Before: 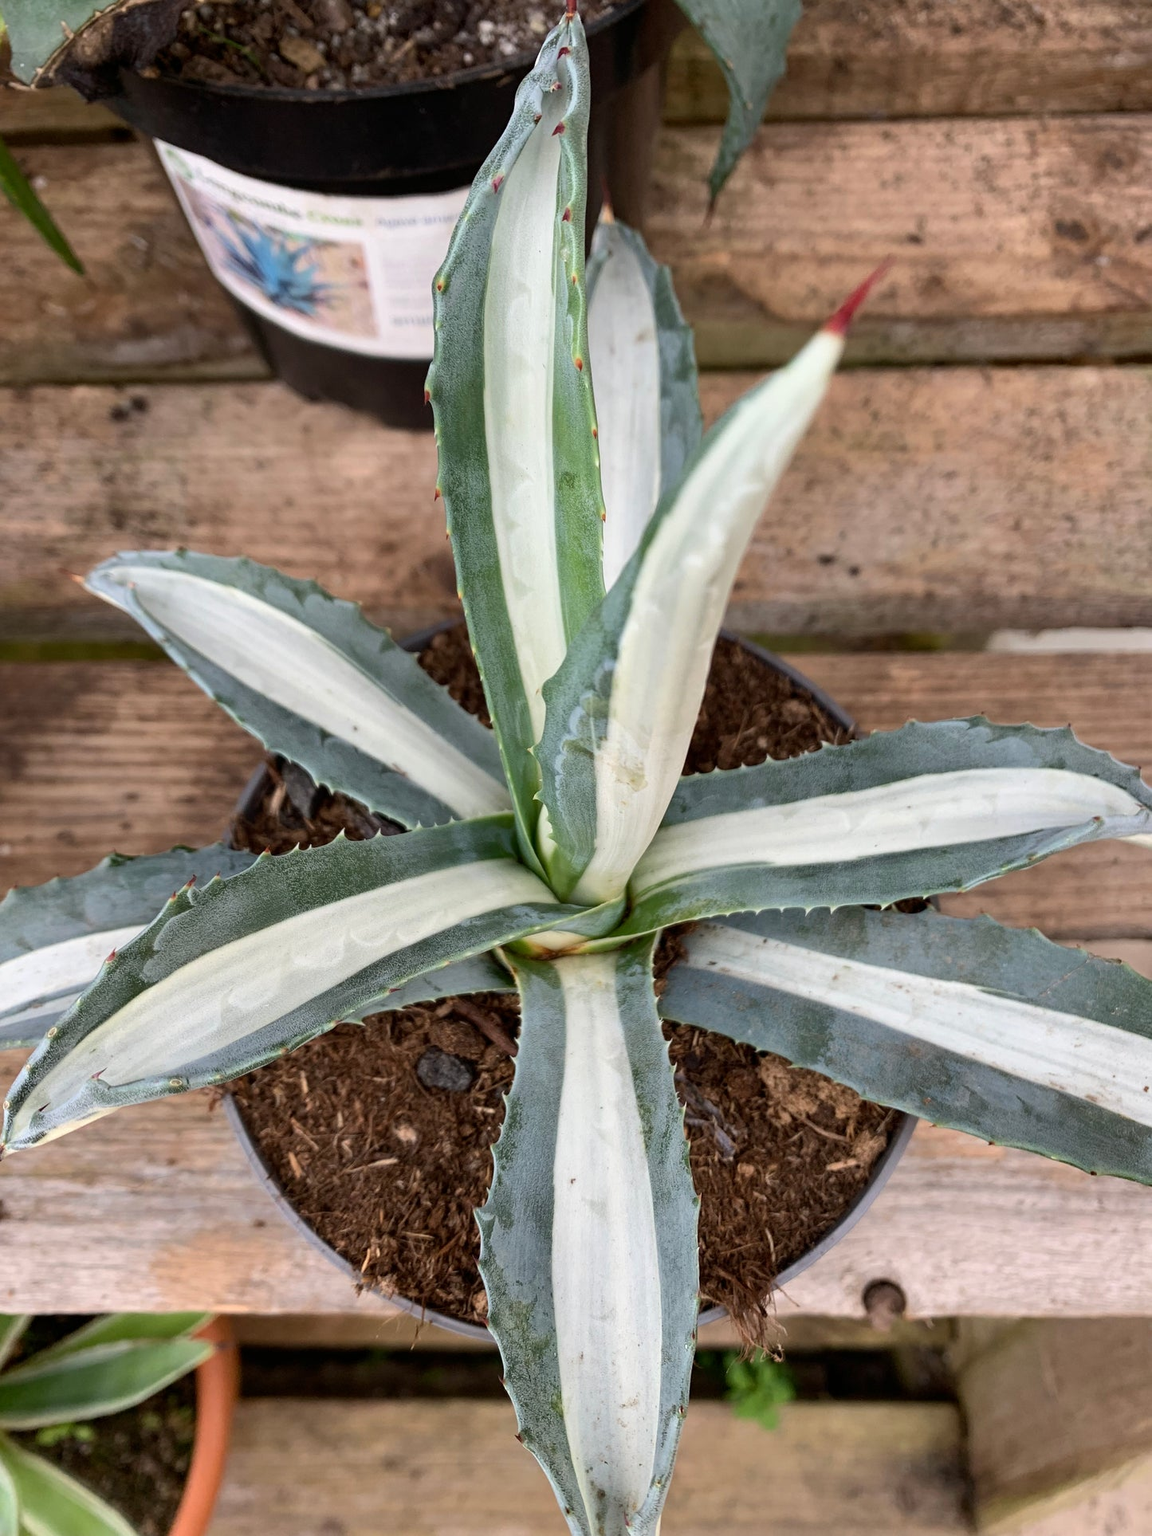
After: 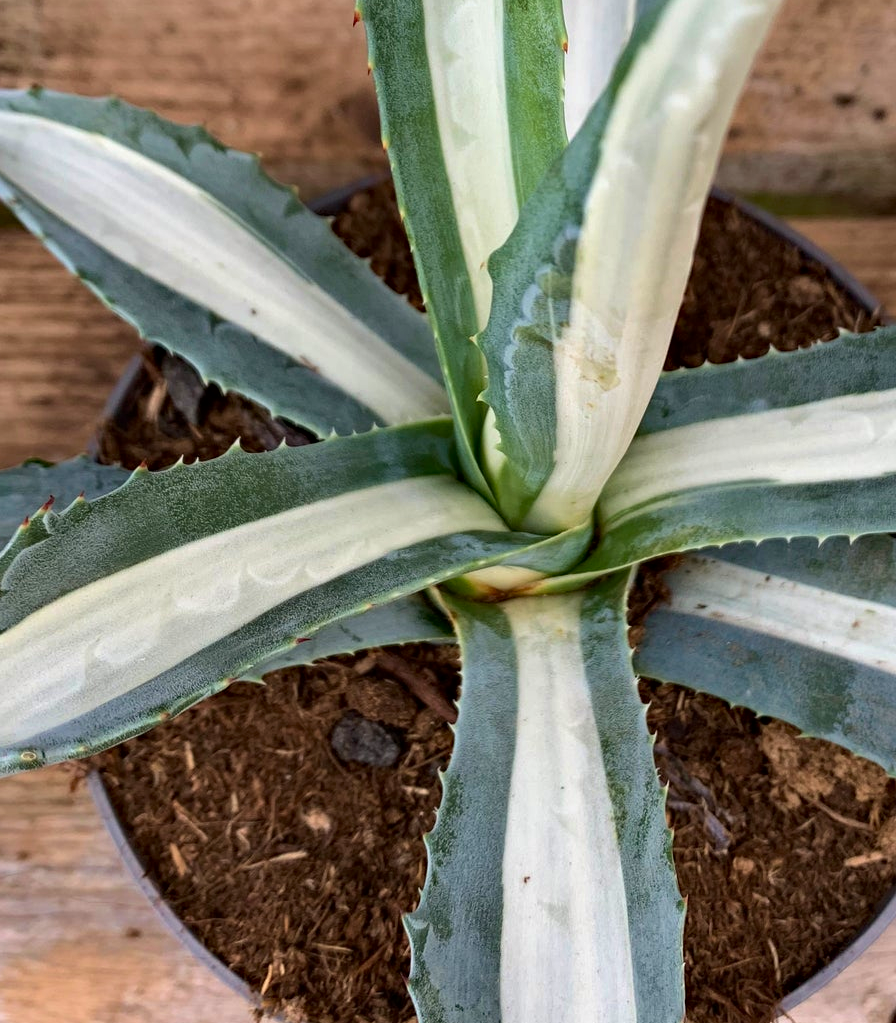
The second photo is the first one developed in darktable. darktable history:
contrast brightness saturation: contrast 0.03, brightness -0.04
velvia: strength 21.76%
haze removal: compatibility mode true, adaptive false
crop: left 13.312%, top 31.28%, right 24.627%, bottom 15.582%
